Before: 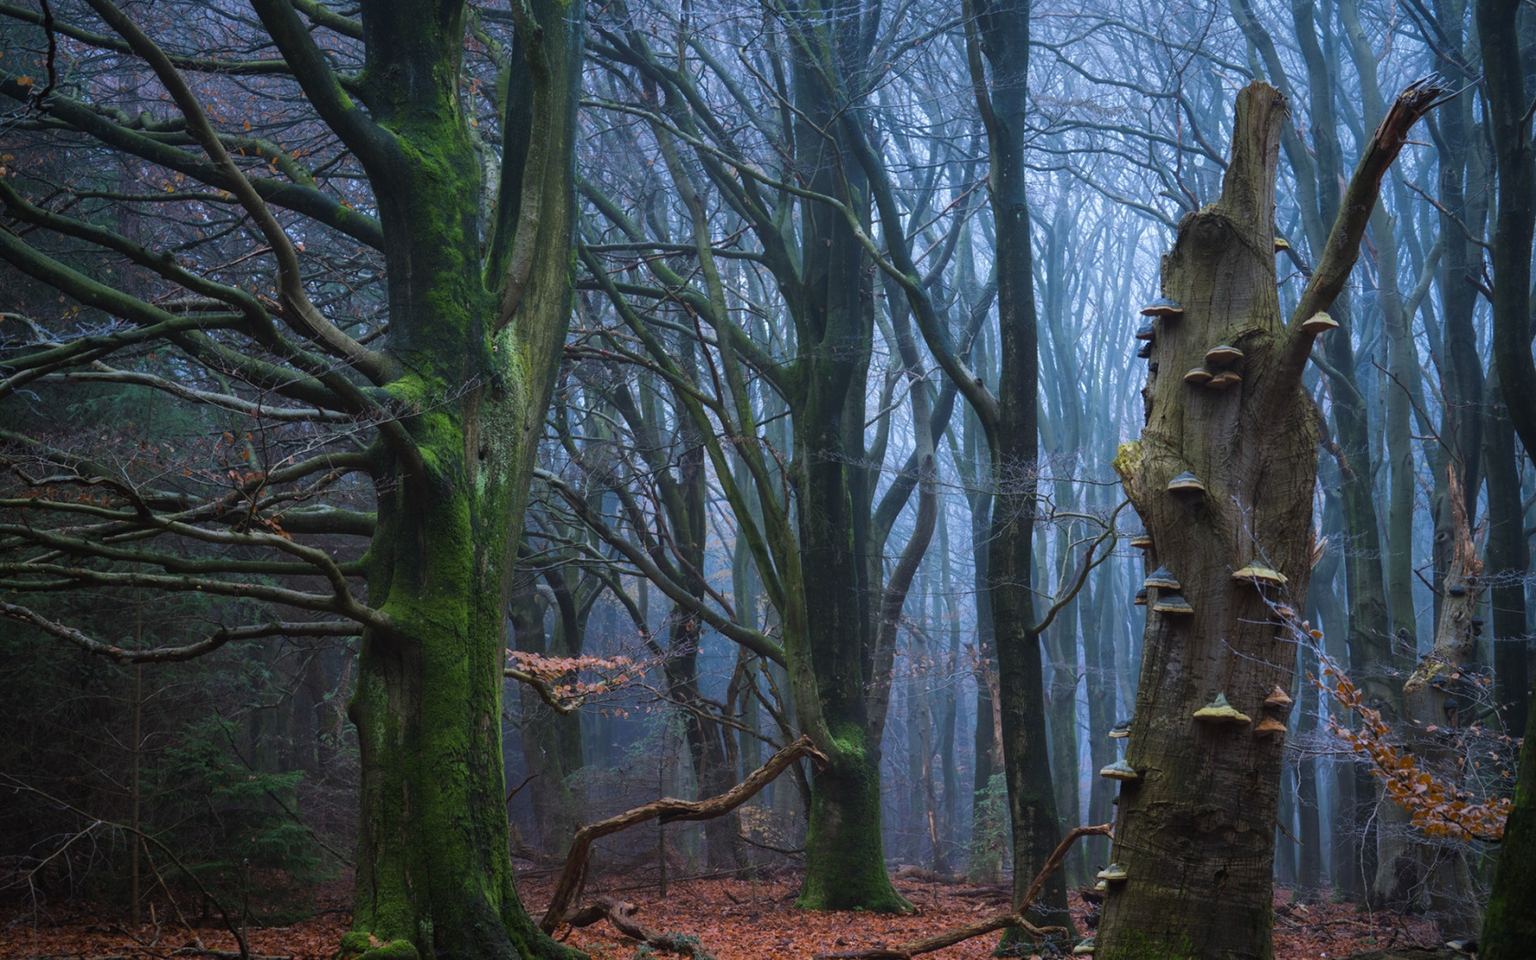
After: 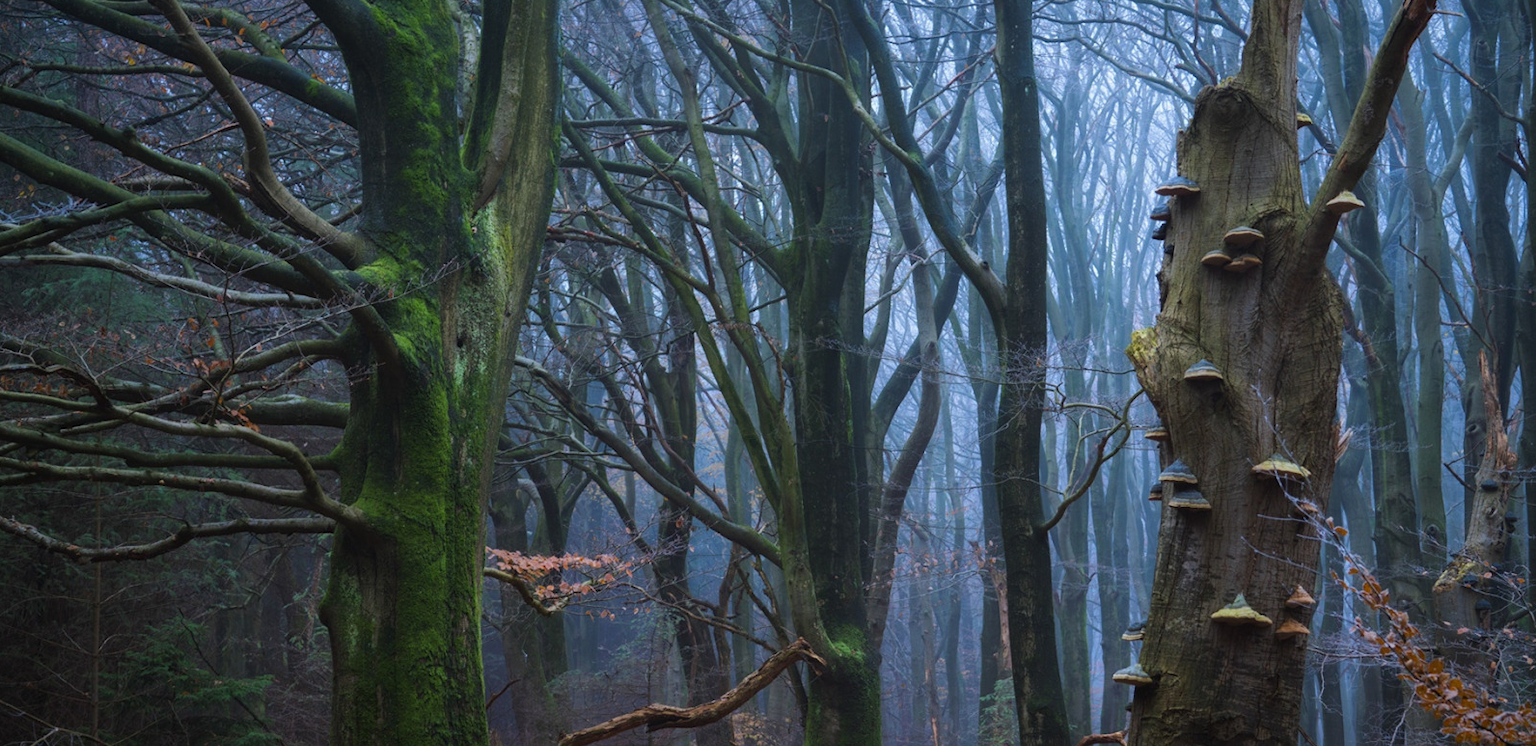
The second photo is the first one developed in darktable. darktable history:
crop and rotate: left 2.988%, top 13.637%, right 2.223%, bottom 12.573%
